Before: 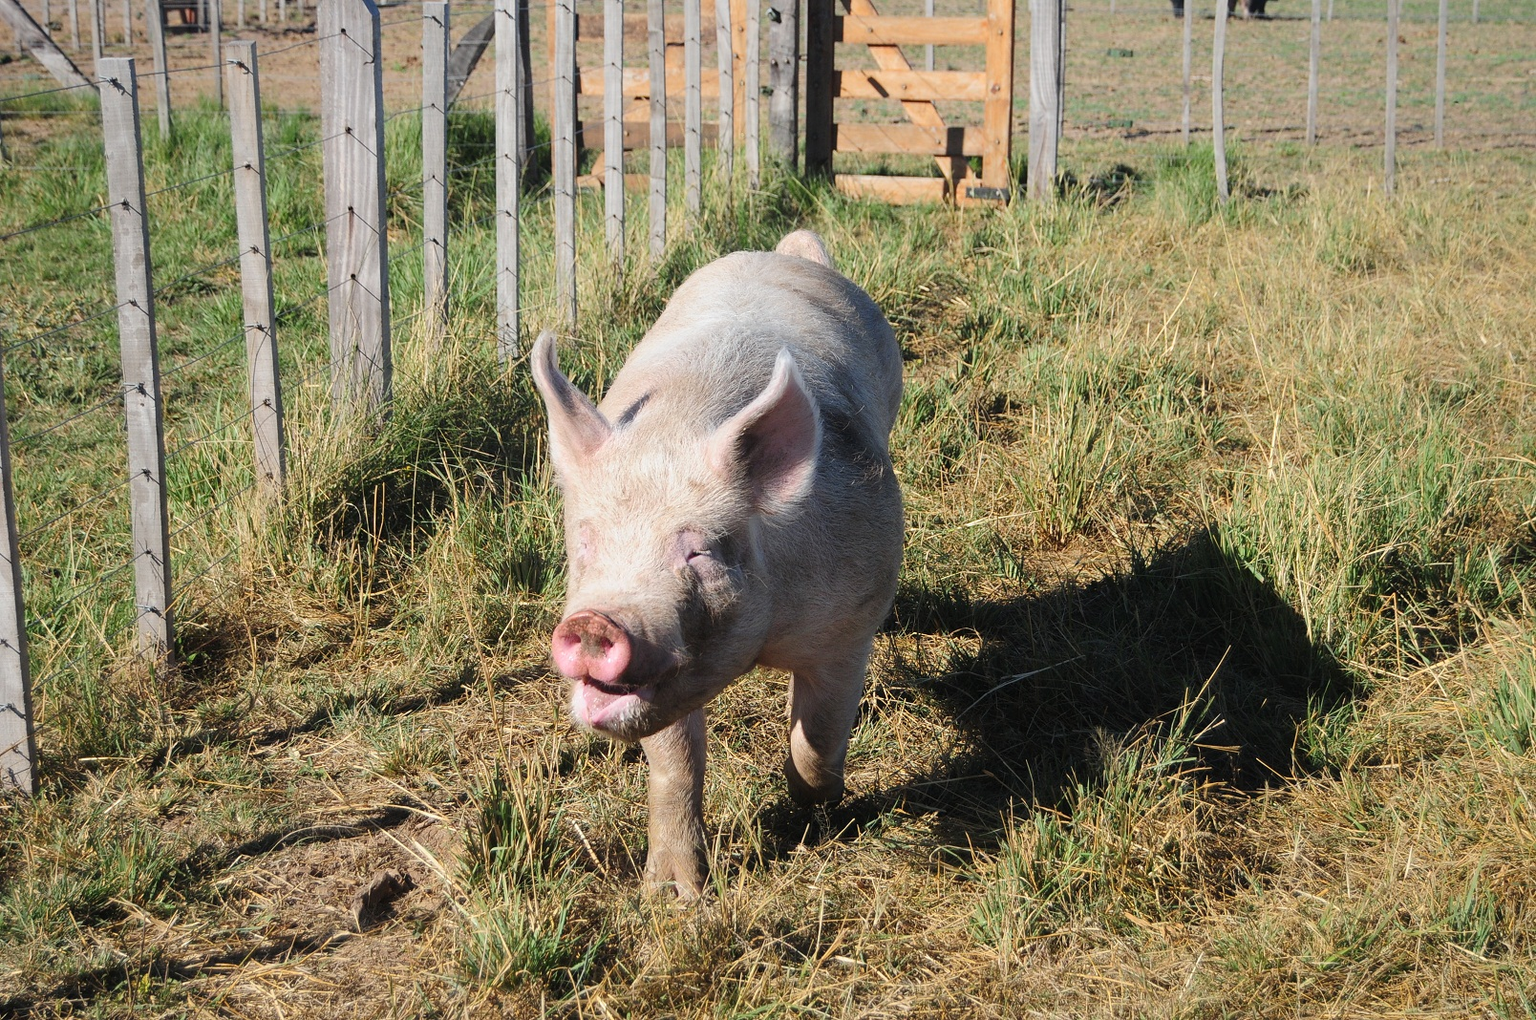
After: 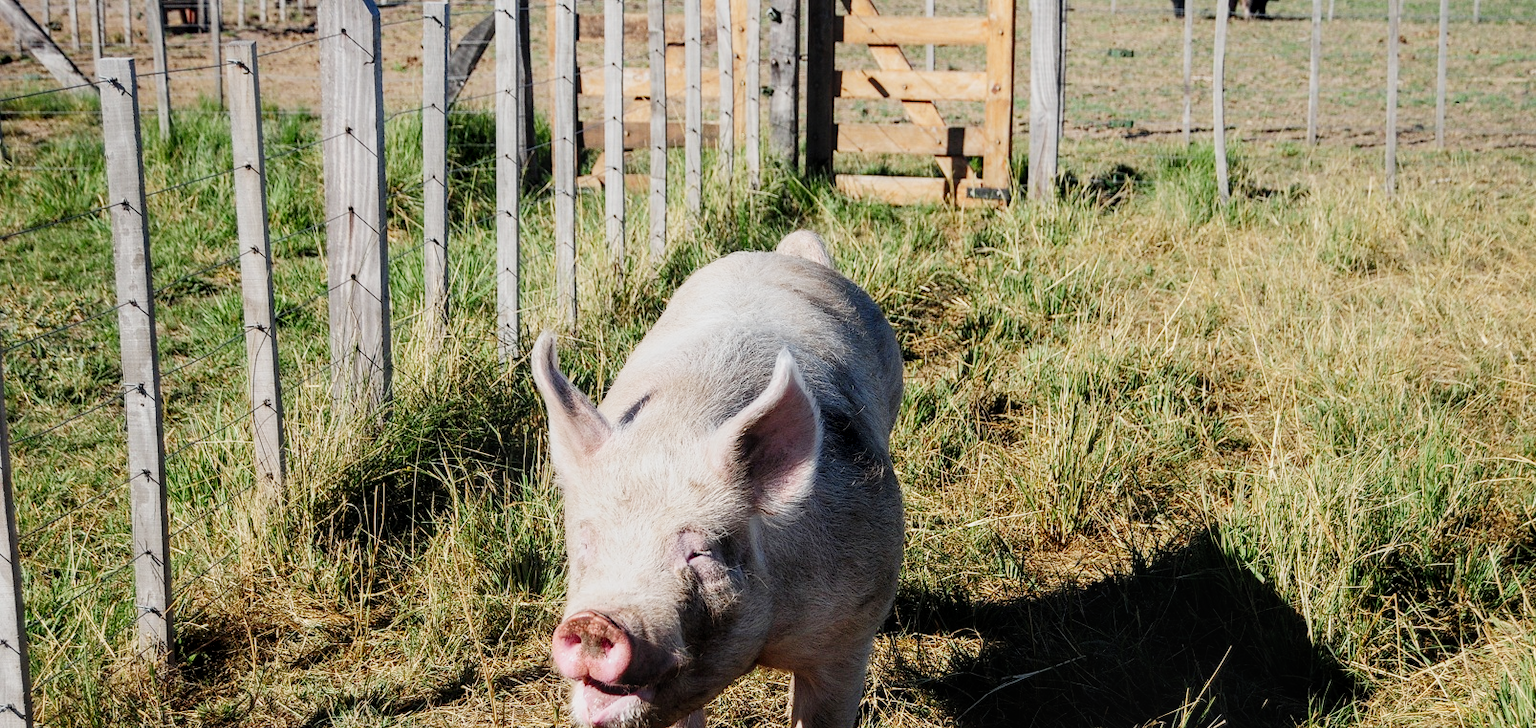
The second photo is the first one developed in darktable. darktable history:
local contrast: on, module defaults
filmic rgb: black relative exposure -16 EV, white relative exposure 5.31 EV, hardness 5.9, contrast 1.25, preserve chrominance no, color science v5 (2021)
crop: bottom 28.576%
shadows and highlights: shadows 0, highlights 40
